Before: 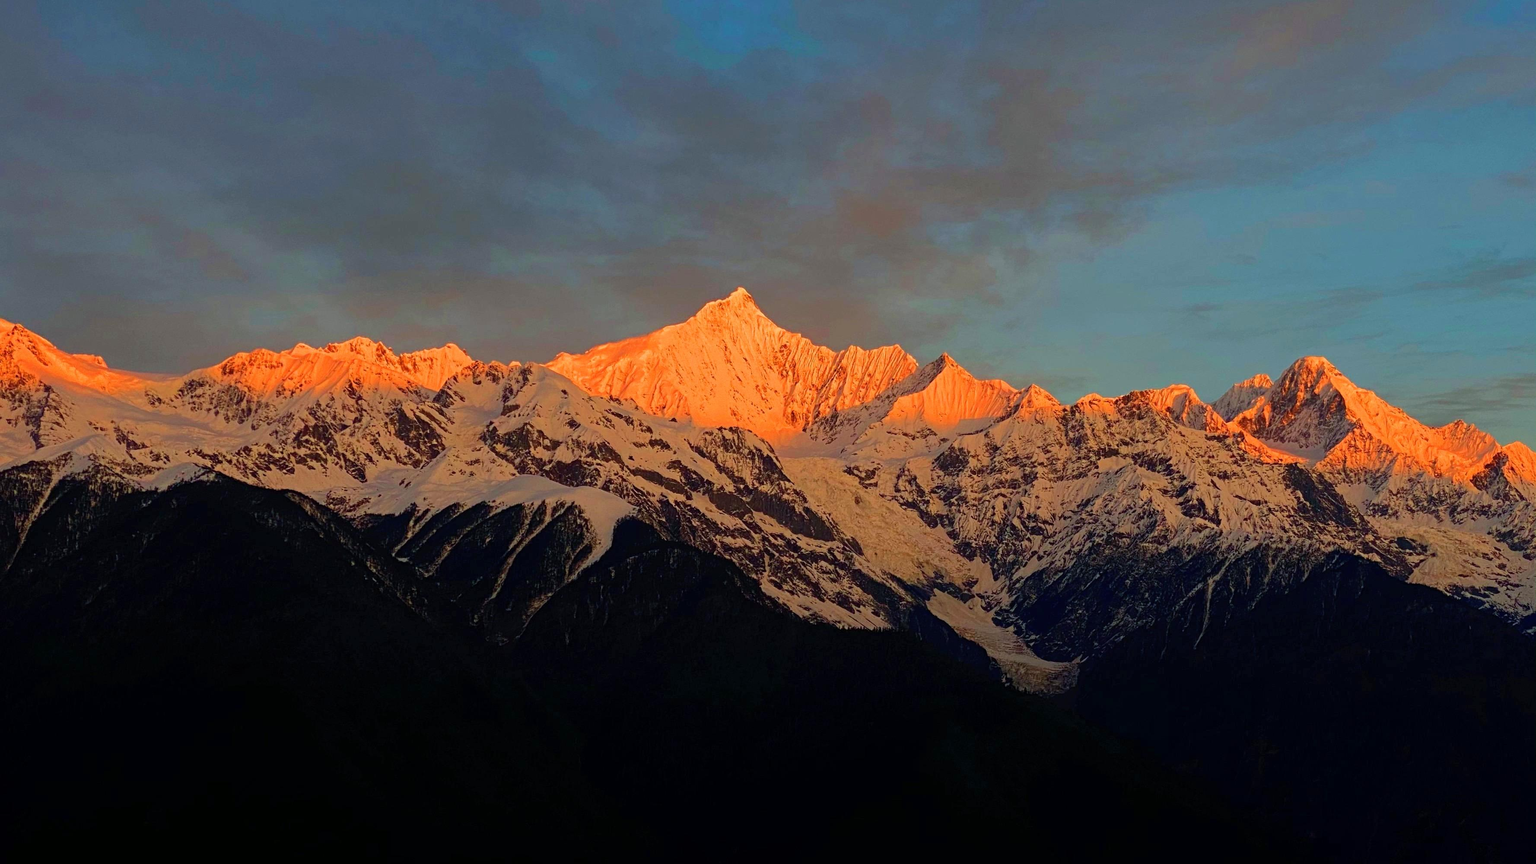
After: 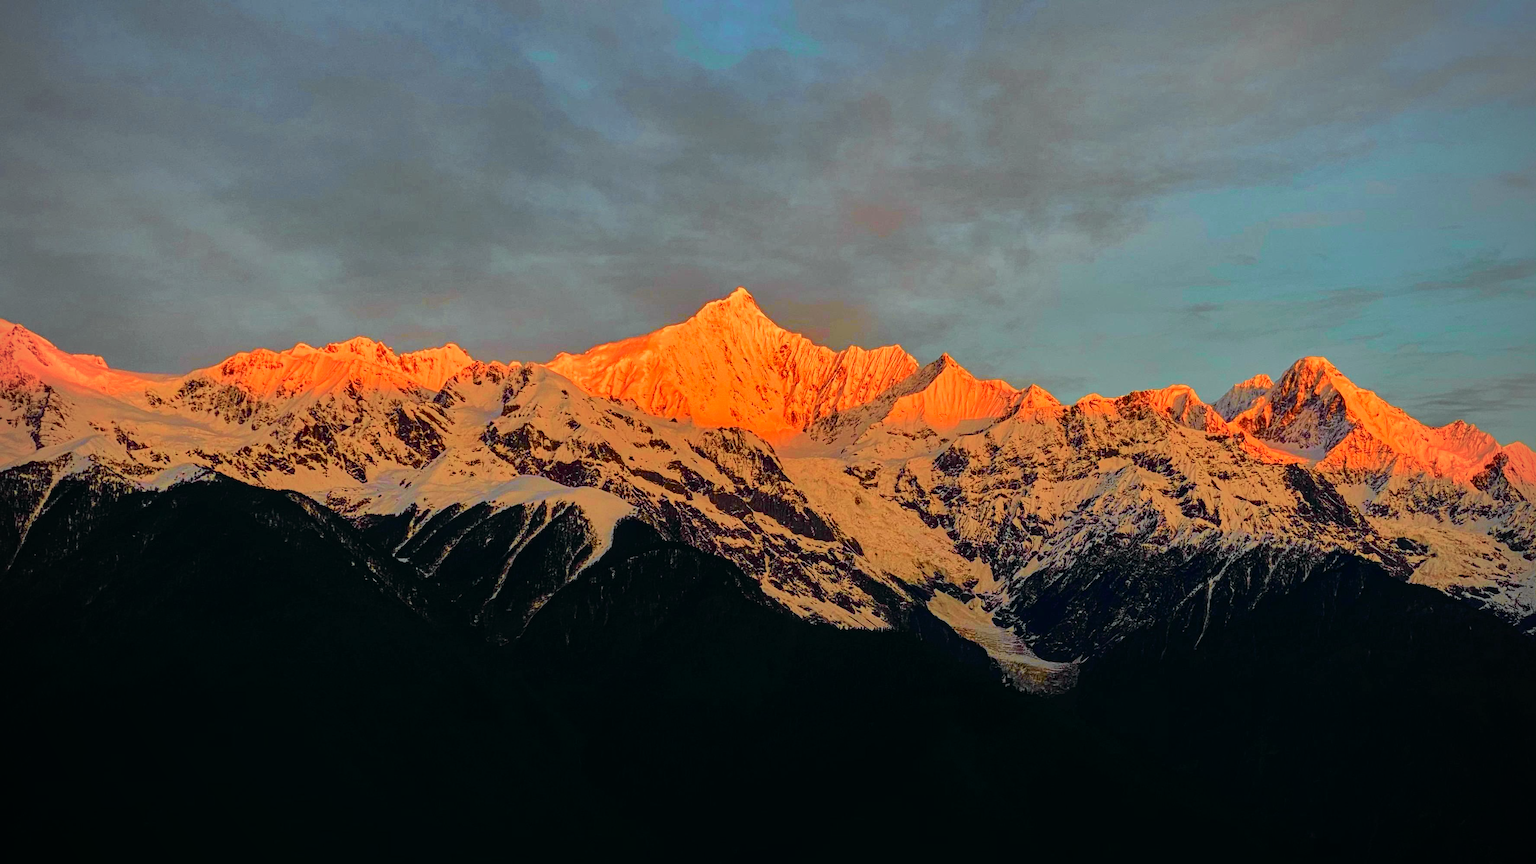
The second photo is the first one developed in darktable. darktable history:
tone curve: curves: ch0 [(0, 0.015) (0.084, 0.074) (0.162, 0.165) (0.304, 0.382) (0.466, 0.576) (0.654, 0.741) (0.848, 0.906) (0.984, 0.963)]; ch1 [(0, 0) (0.34, 0.235) (0.46, 0.46) (0.515, 0.502) (0.553, 0.567) (0.764, 0.815) (1, 1)]; ch2 [(0, 0) (0.44, 0.458) (0.479, 0.492) (0.524, 0.507) (0.547, 0.579) (0.673, 0.712) (1, 1)], color space Lab, independent channels, preserve colors none
vignetting: fall-off start 79.88%
shadows and highlights: shadows -19.91, highlights -73.15
local contrast: on, module defaults
